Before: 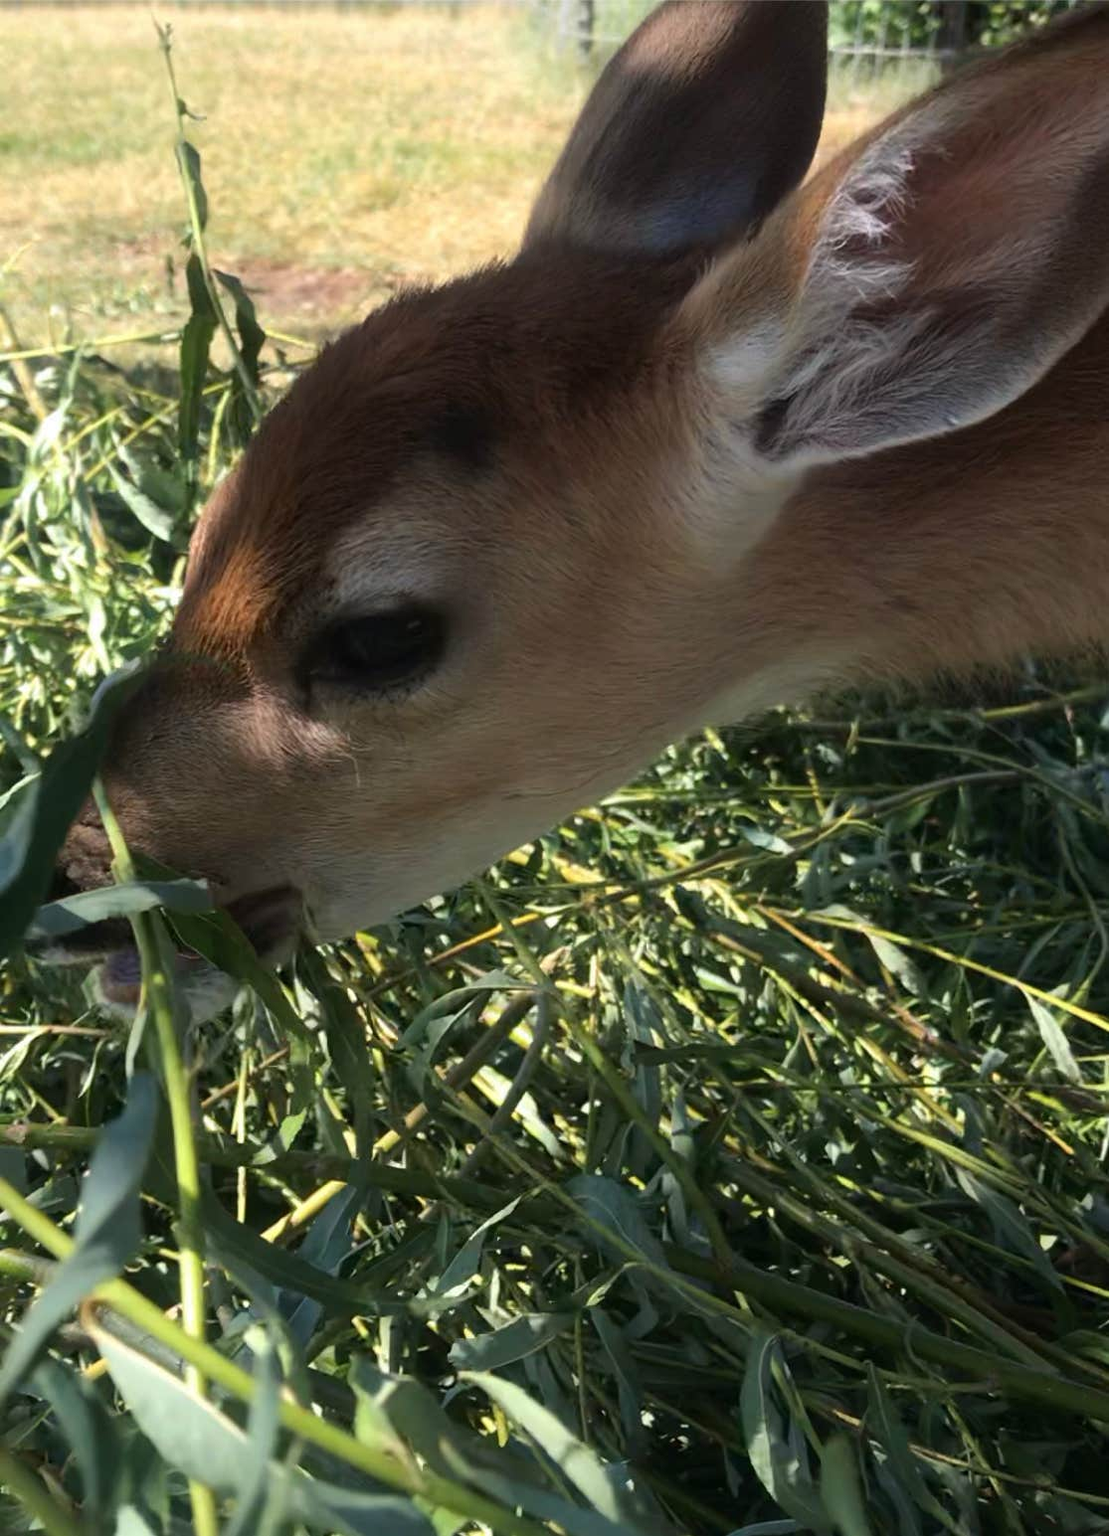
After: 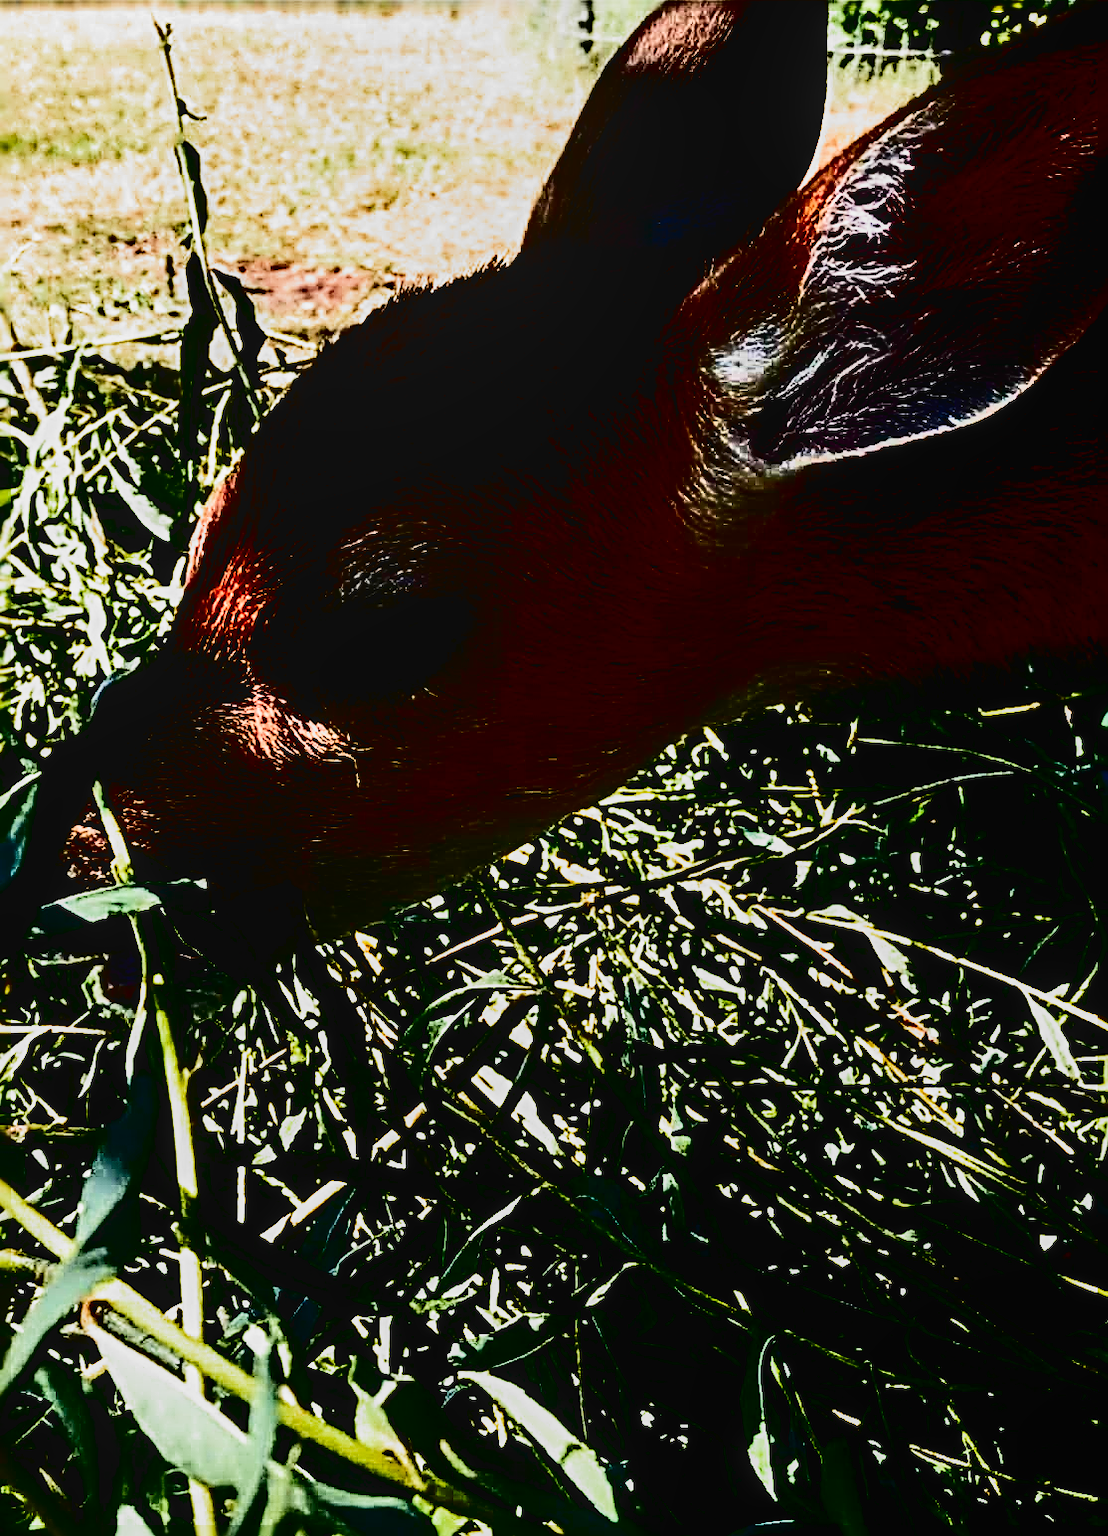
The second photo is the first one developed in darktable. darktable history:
filmic rgb: black relative exposure -5.08 EV, white relative exposure 3.98 EV, hardness 2.89, contrast 1.3, highlights saturation mix -30.68%, add noise in highlights 0.001, color science v3 (2019), use custom middle-gray values true, contrast in highlights soft
shadows and highlights: soften with gaussian
color zones: curves: ch1 [(0.239, 0.552) (0.75, 0.5)]; ch2 [(0.25, 0.462) (0.749, 0.457)]
sharpen: radius 4.025, amount 1.984
tone equalizer: edges refinement/feathering 500, mask exposure compensation -1.57 EV, preserve details no
contrast brightness saturation: contrast 0.757, brightness -0.985, saturation 0.985
exposure: compensate highlight preservation false
local contrast: on, module defaults
